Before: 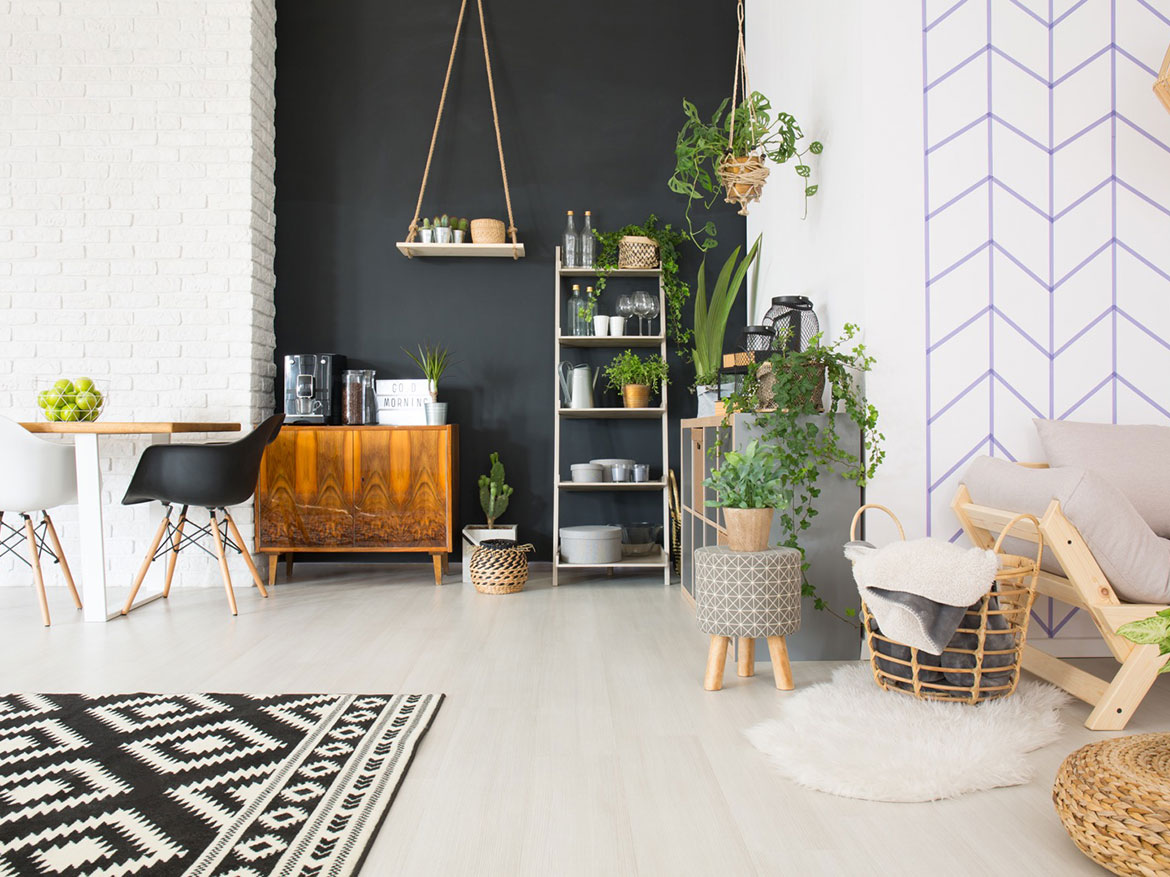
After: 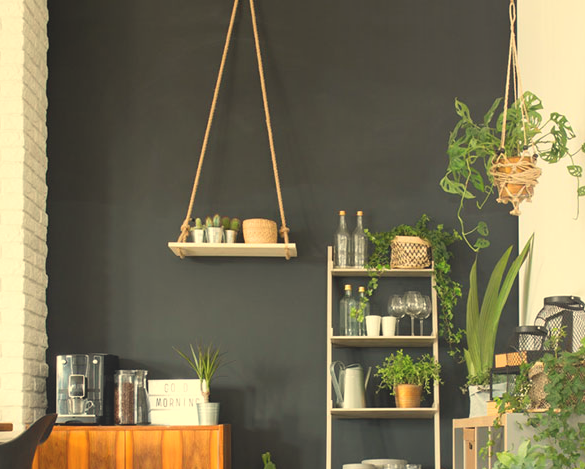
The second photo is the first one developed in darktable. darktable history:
bloom: size 38%, threshold 95%, strength 30%
crop: left 19.556%, right 30.401%, bottom 46.458%
levels: levels [0.026, 0.507, 0.987]
white balance: red 1.08, blue 0.791
